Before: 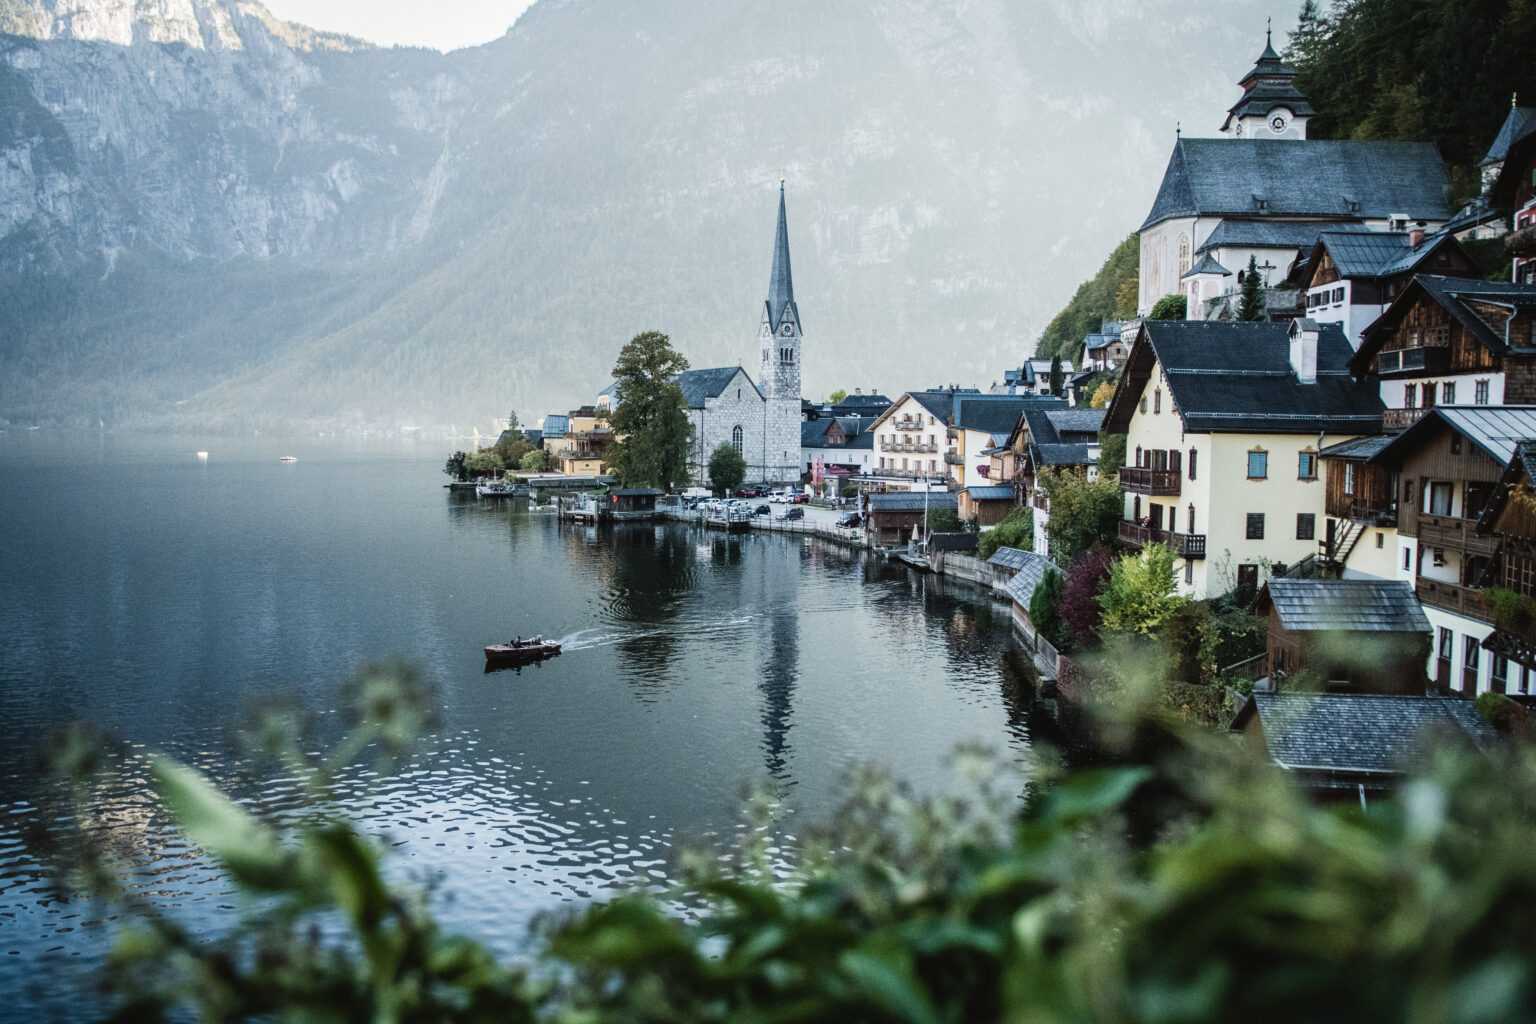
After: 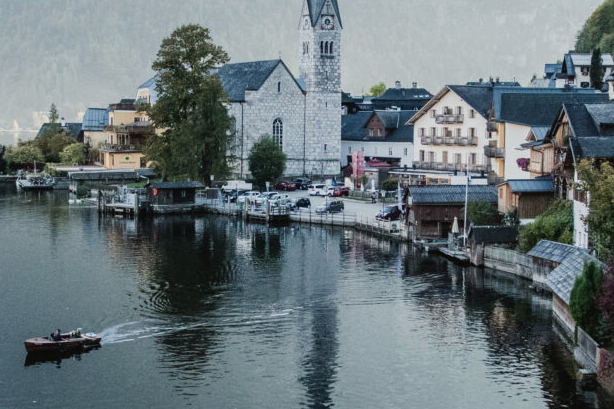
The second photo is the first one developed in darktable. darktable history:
crop: left 30%, top 30%, right 30%, bottom 30%
exposure: exposure -0.293 EV, compensate highlight preservation false
